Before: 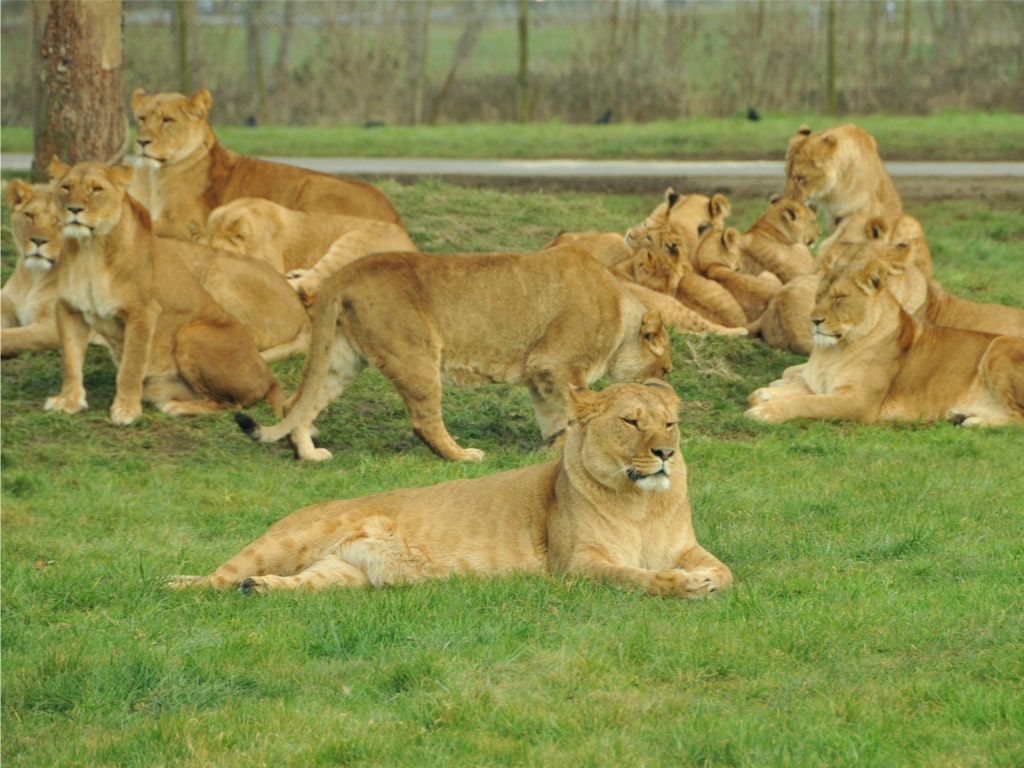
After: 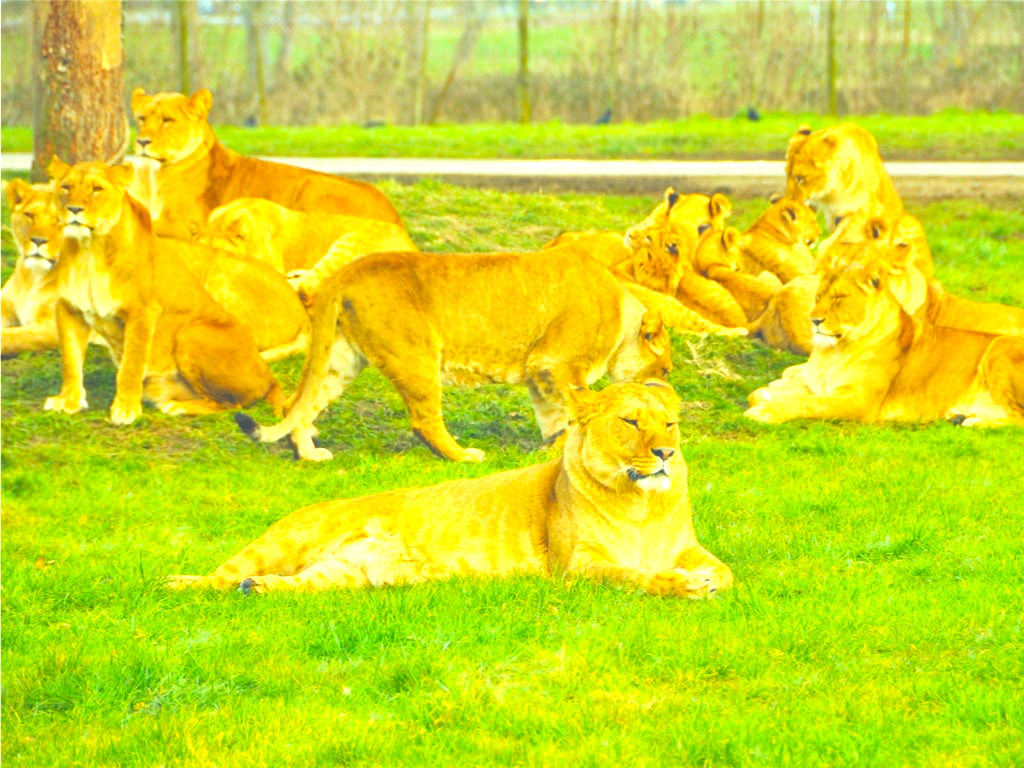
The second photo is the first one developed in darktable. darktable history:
color balance rgb: linear chroma grading › global chroma 23.15%, perceptual saturation grading › global saturation 28.7%, perceptual saturation grading › mid-tones 12.04%, perceptual saturation grading › shadows 10.19%, global vibrance 22.22%
exposure: black level correction -0.023, exposure 1.397 EV, compensate highlight preservation false
